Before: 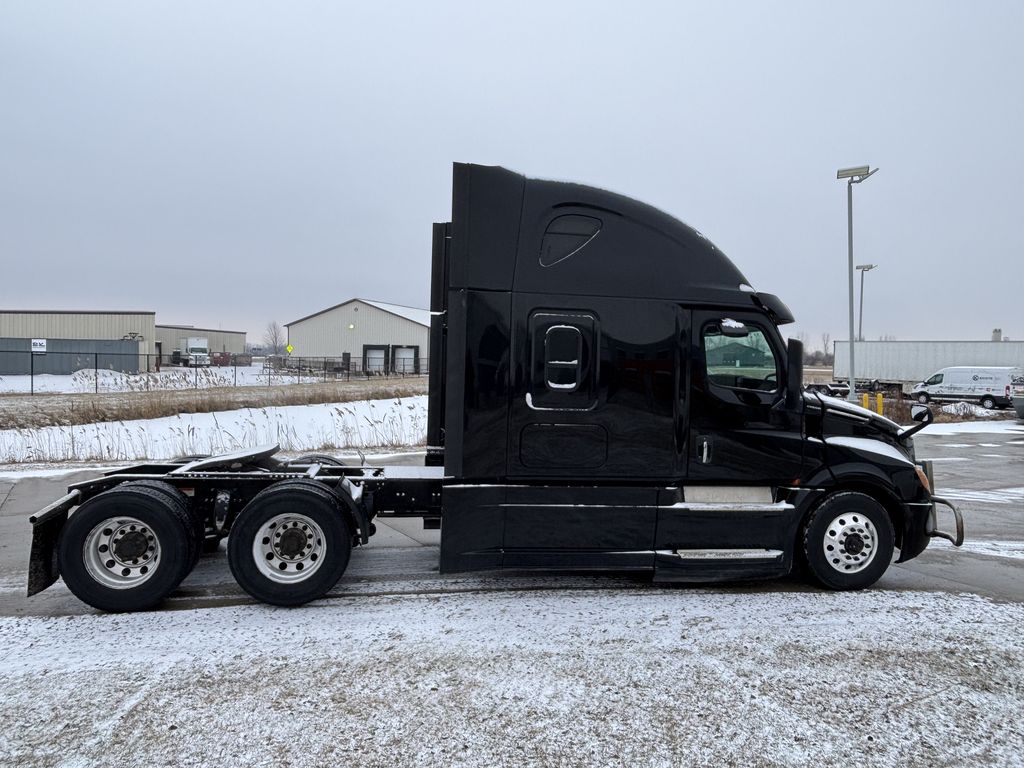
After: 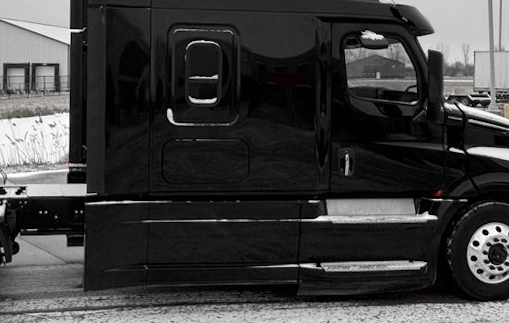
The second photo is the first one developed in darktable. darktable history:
color zones: curves: ch1 [(0, 0.831) (0.08, 0.771) (0.157, 0.268) (0.241, 0.207) (0.562, -0.005) (0.714, -0.013) (0.876, 0.01) (1, 0.831)]
crop: left 35.03%, top 36.625%, right 14.663%, bottom 20.057%
rotate and perspective: rotation -1°, crop left 0.011, crop right 0.989, crop top 0.025, crop bottom 0.975
exposure: exposure 0.078 EV, compensate highlight preservation false
